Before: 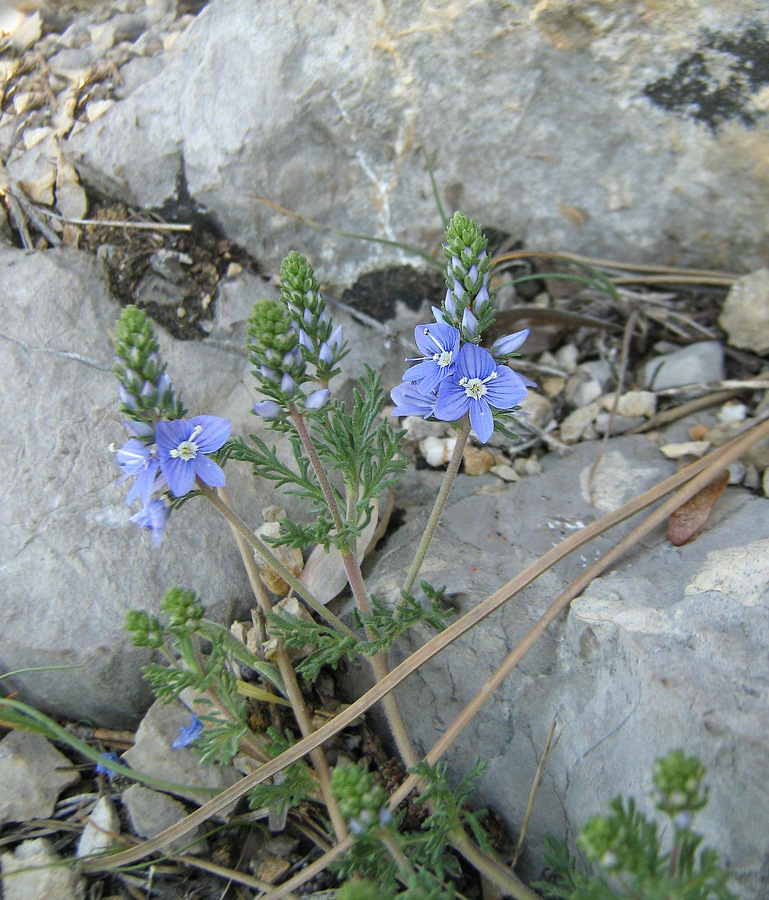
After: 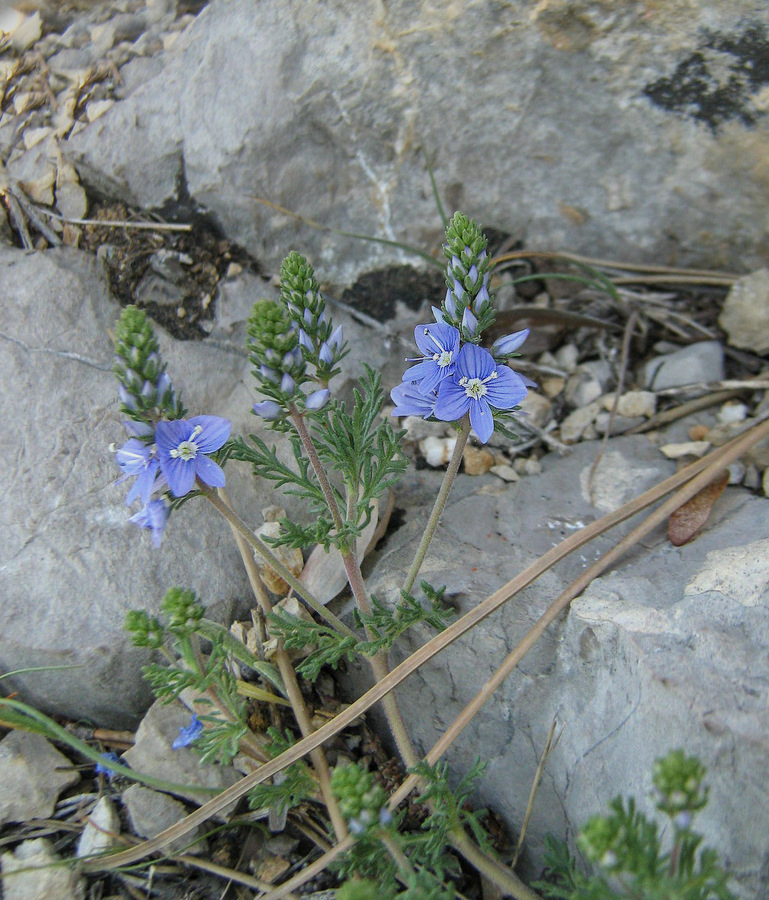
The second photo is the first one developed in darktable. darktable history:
graduated density: on, module defaults
local contrast: detail 110%
